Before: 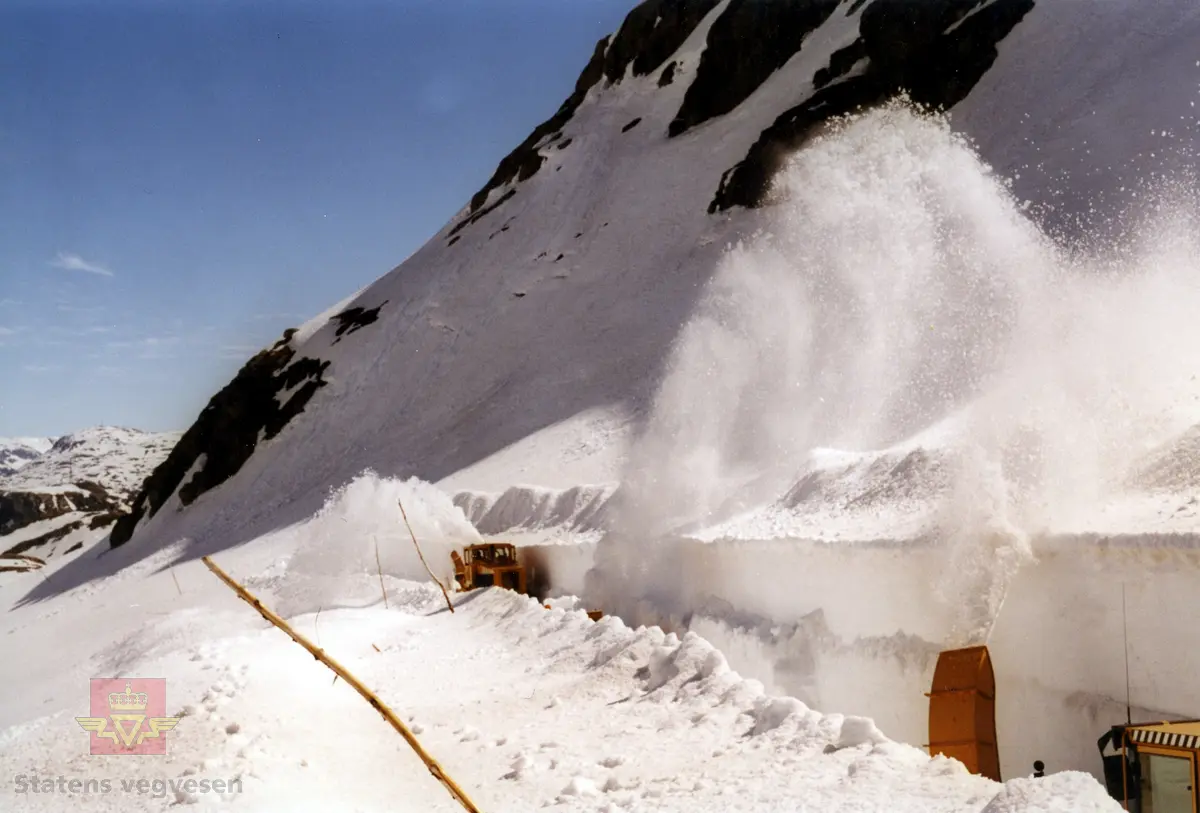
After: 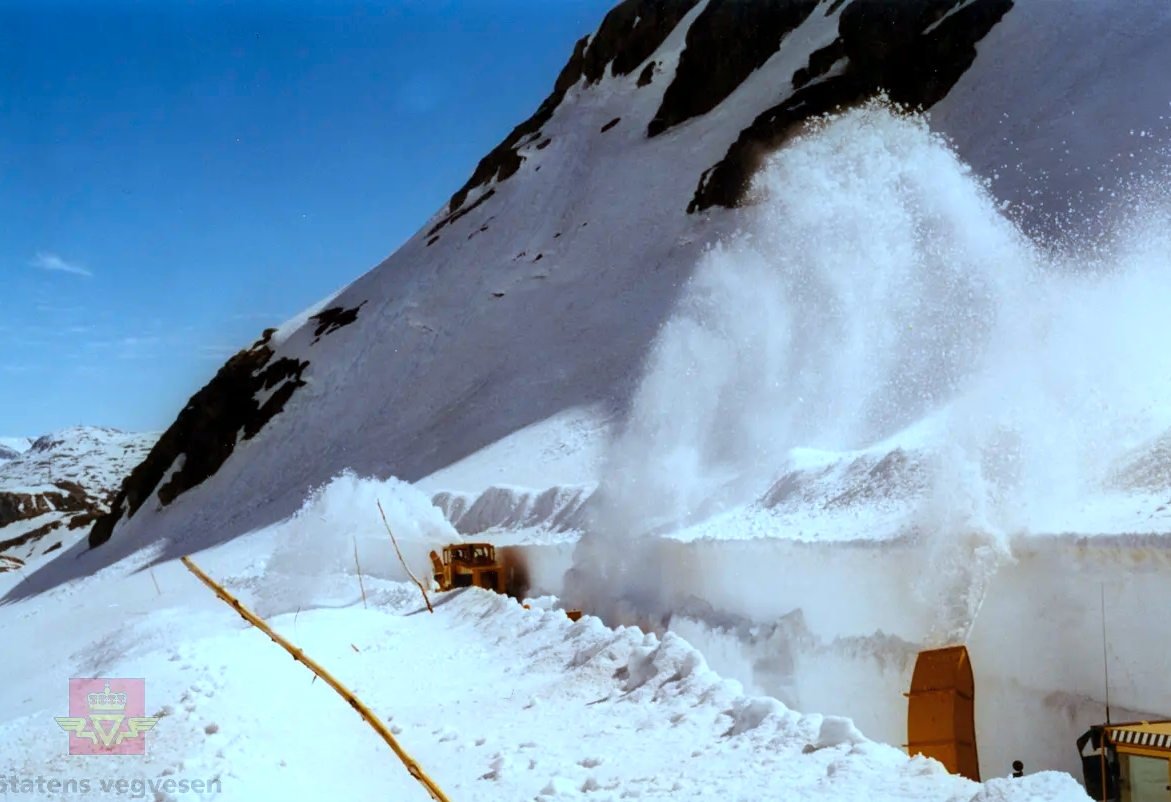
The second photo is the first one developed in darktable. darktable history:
color correction: highlights a* -10.69, highlights b* -19.19
crop and rotate: left 1.774%, right 0.633%, bottom 1.28%
color balance rgb: perceptual saturation grading › global saturation 20%, global vibrance 20%
white balance: red 0.982, blue 1.018
